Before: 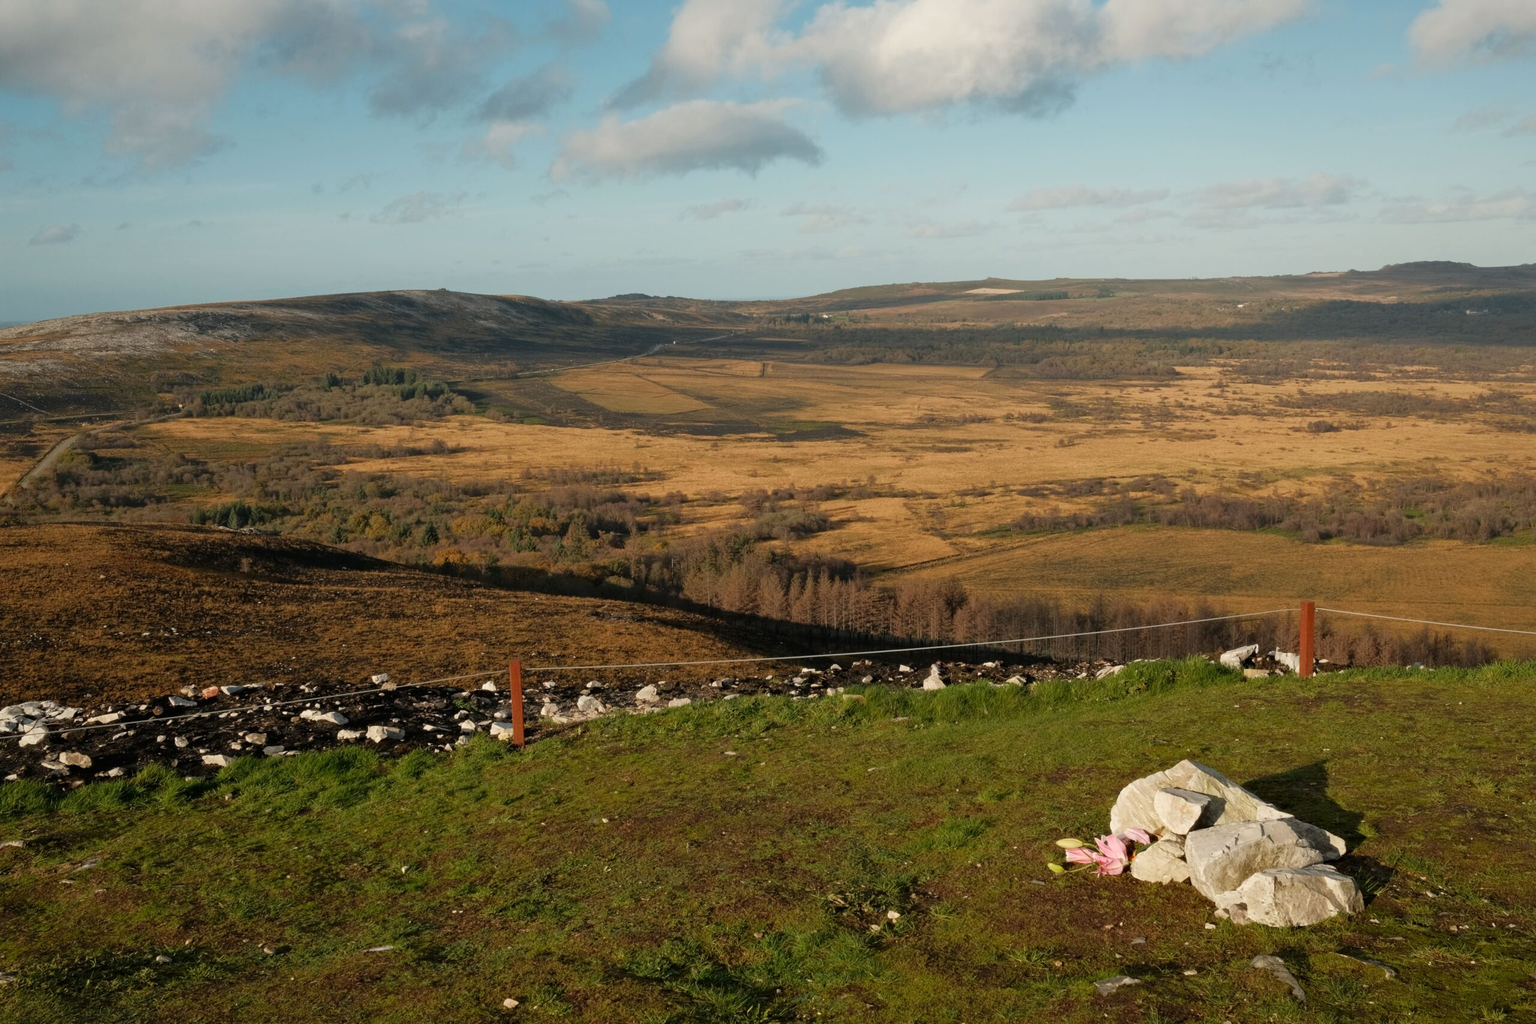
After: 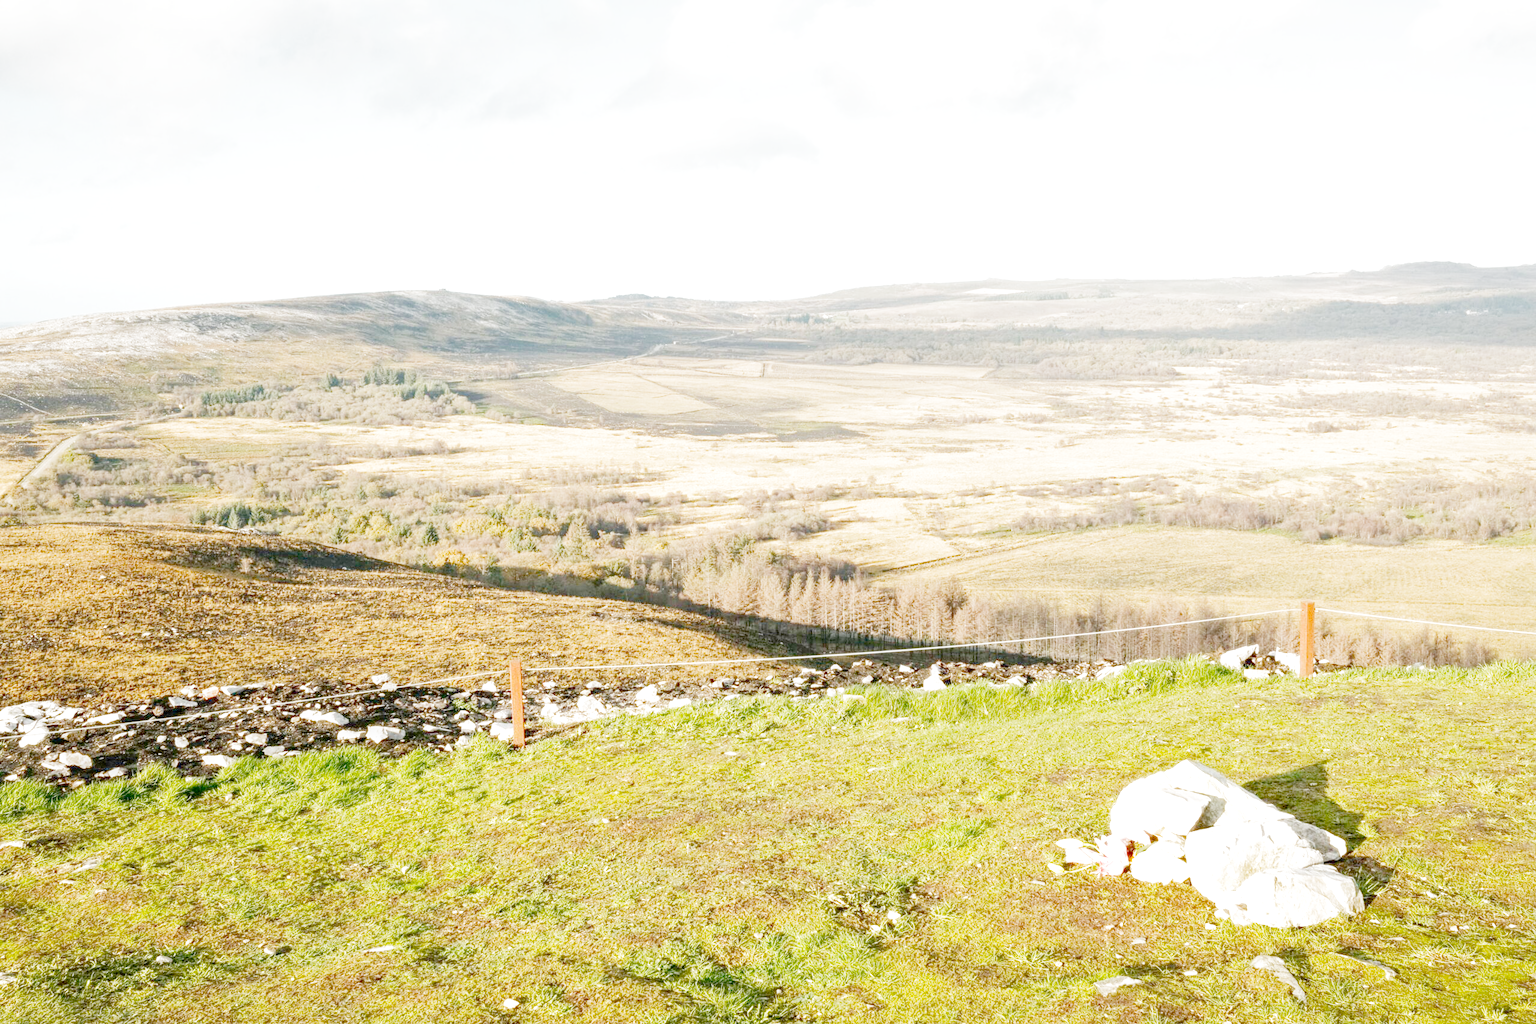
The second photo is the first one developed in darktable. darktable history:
exposure: exposure 0.6 EV, compensate highlight preservation false
color balance: output saturation 110%
filmic rgb: middle gray luminance 12.74%, black relative exposure -10.13 EV, white relative exposure 3.47 EV, threshold 6 EV, target black luminance 0%, hardness 5.74, latitude 44.69%, contrast 1.221, highlights saturation mix 5%, shadows ↔ highlights balance 26.78%, add noise in highlights 0, preserve chrominance no, color science v3 (2019), use custom middle-gray values true, iterations of high-quality reconstruction 0, contrast in highlights soft, enable highlight reconstruction true
local contrast: on, module defaults
